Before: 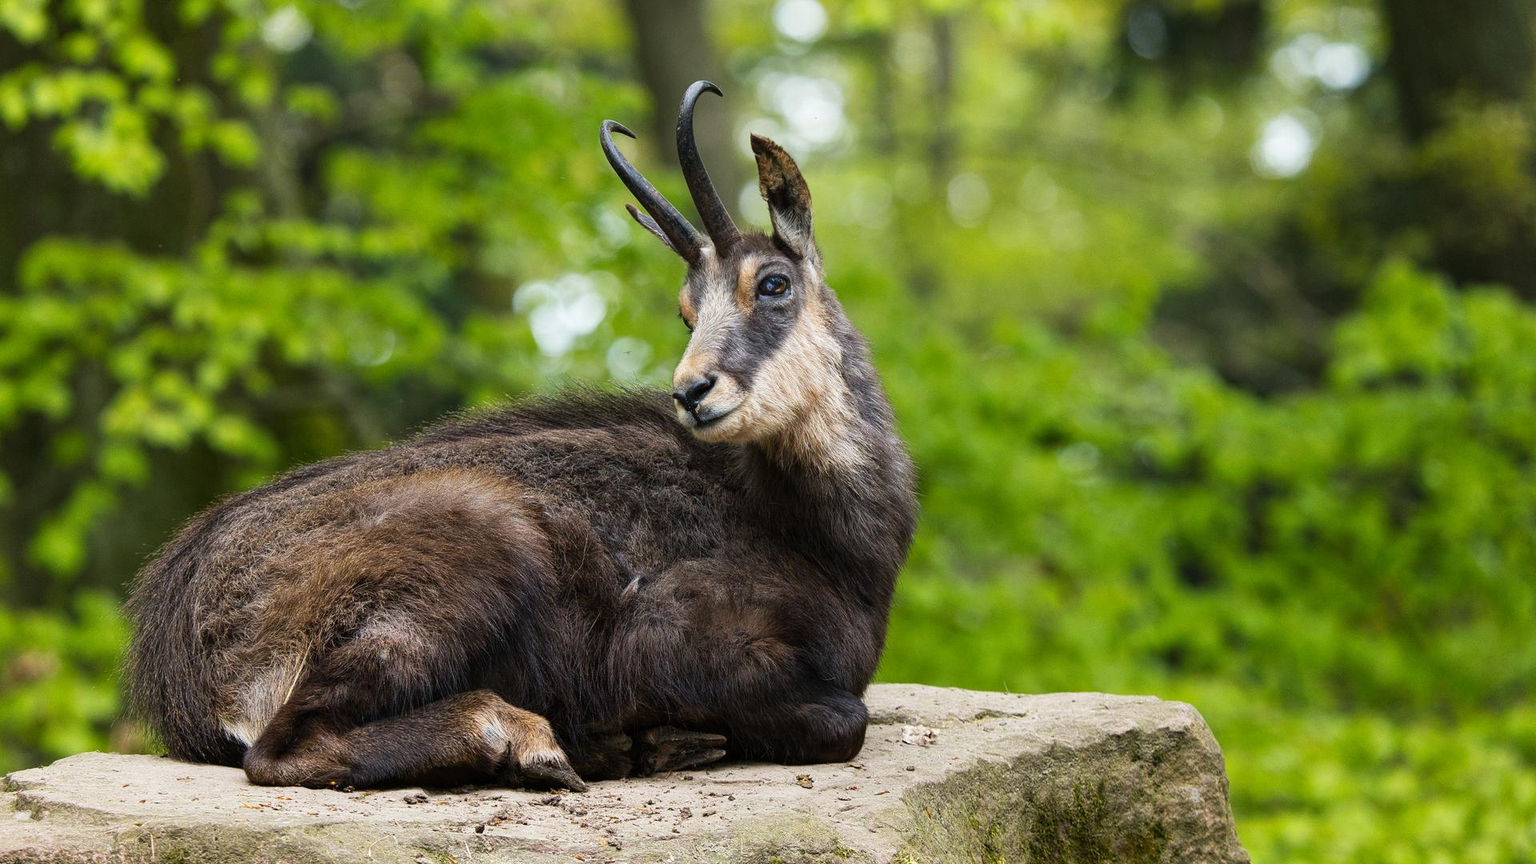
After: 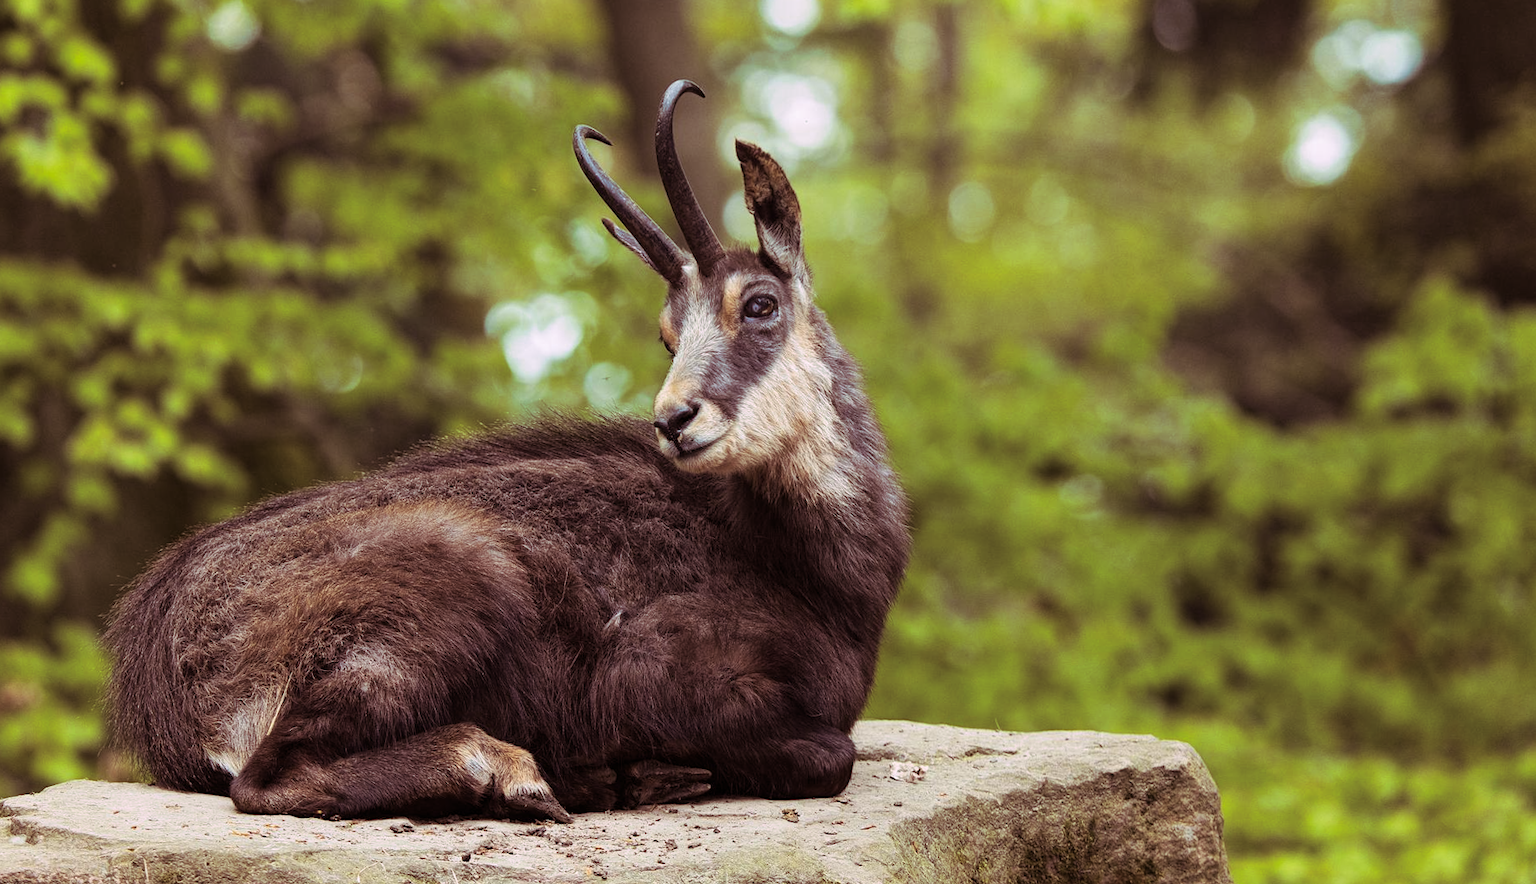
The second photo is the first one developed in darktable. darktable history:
split-toning: highlights › hue 298.8°, highlights › saturation 0.73, compress 41.76%
rotate and perspective: rotation 0.074°, lens shift (vertical) 0.096, lens shift (horizontal) -0.041, crop left 0.043, crop right 0.952, crop top 0.024, crop bottom 0.979
